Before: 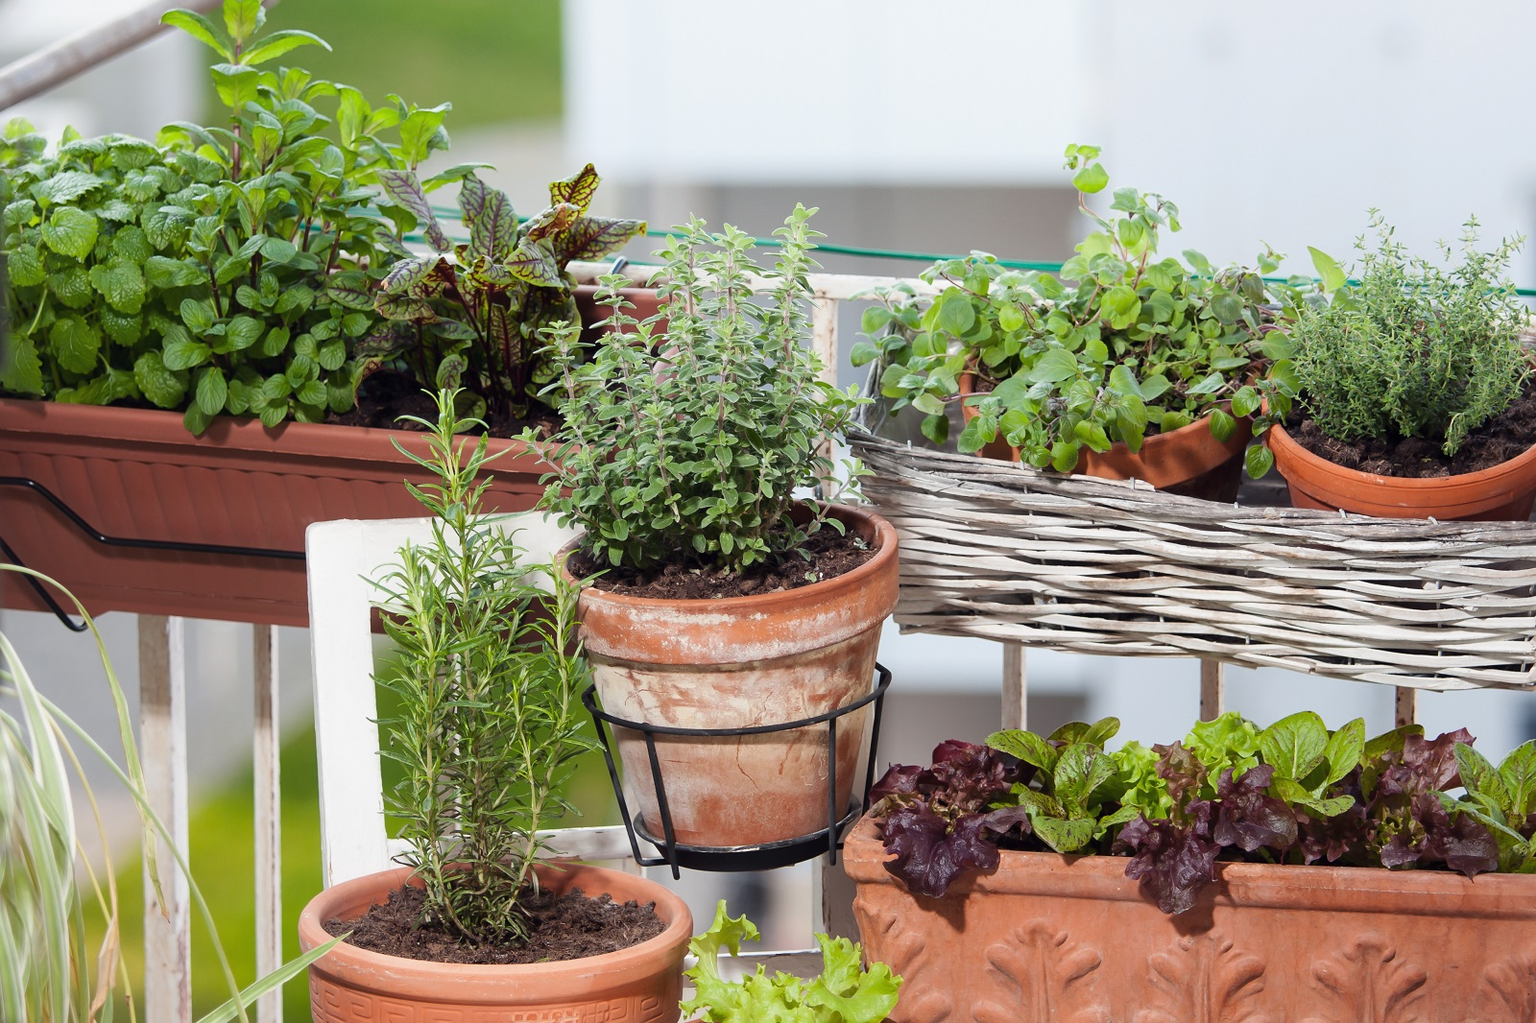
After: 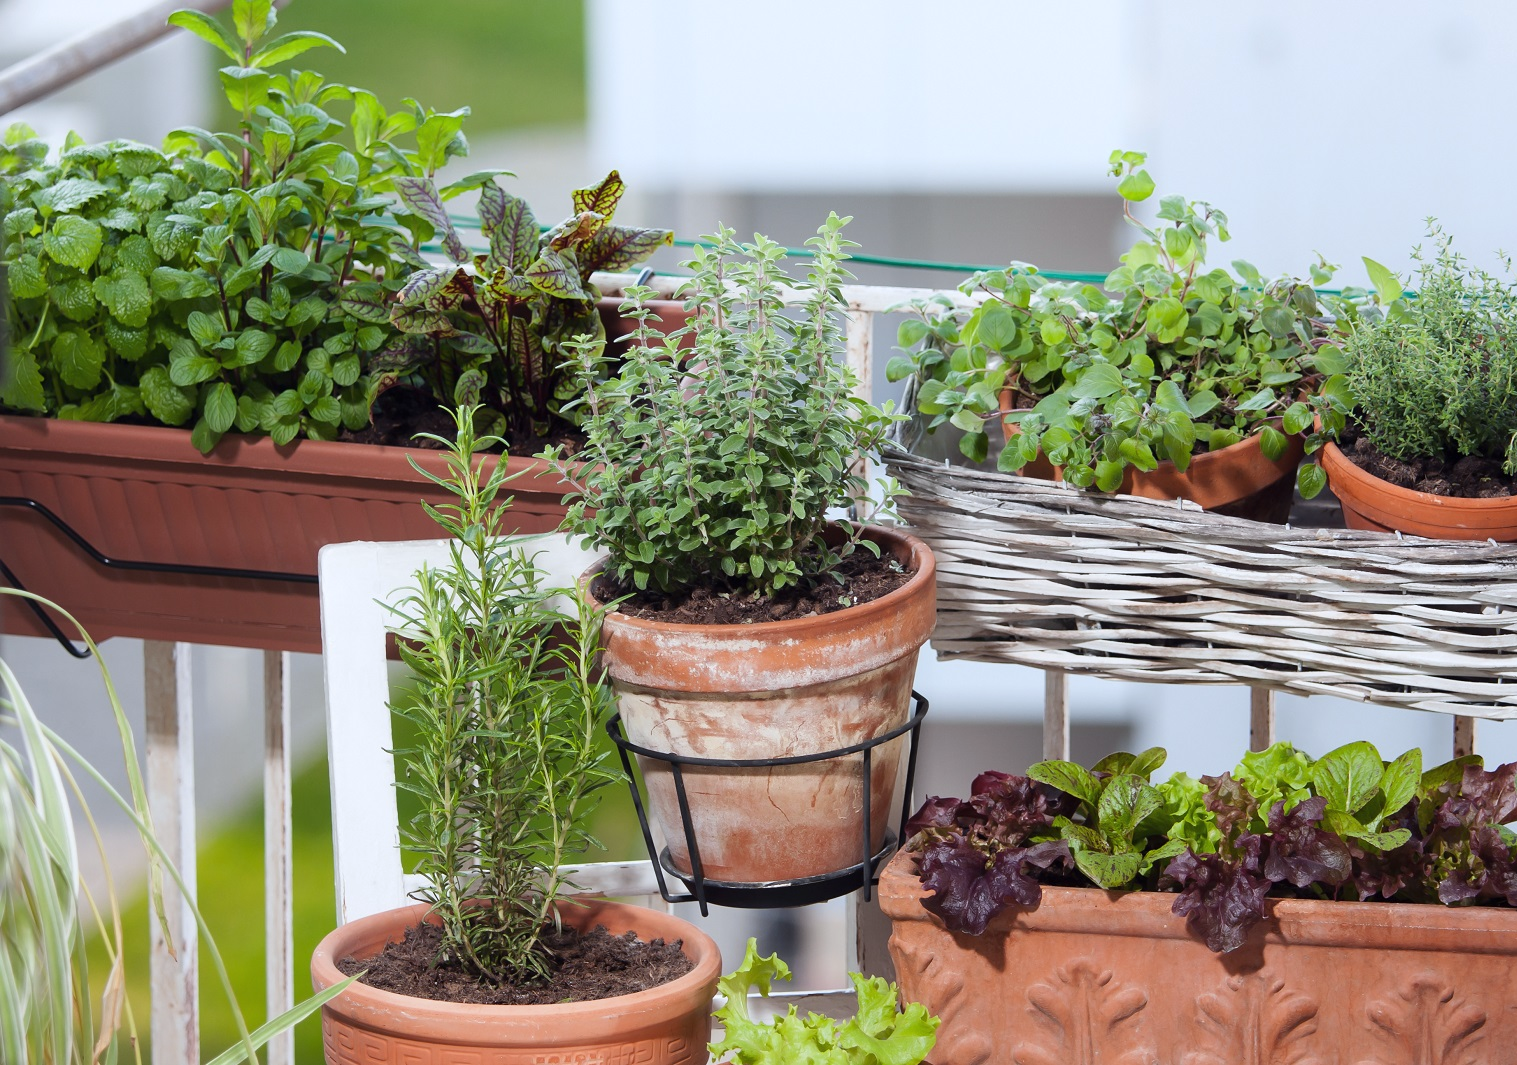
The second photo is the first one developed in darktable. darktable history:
white balance: red 0.974, blue 1.044
crop and rotate: right 5.167%
